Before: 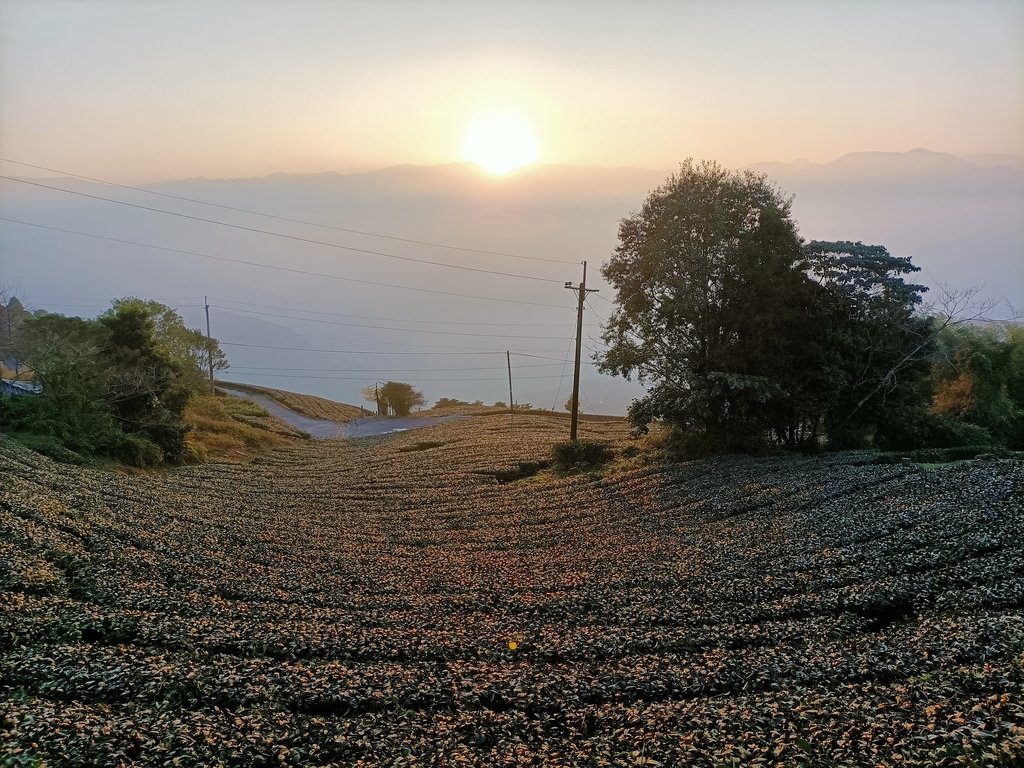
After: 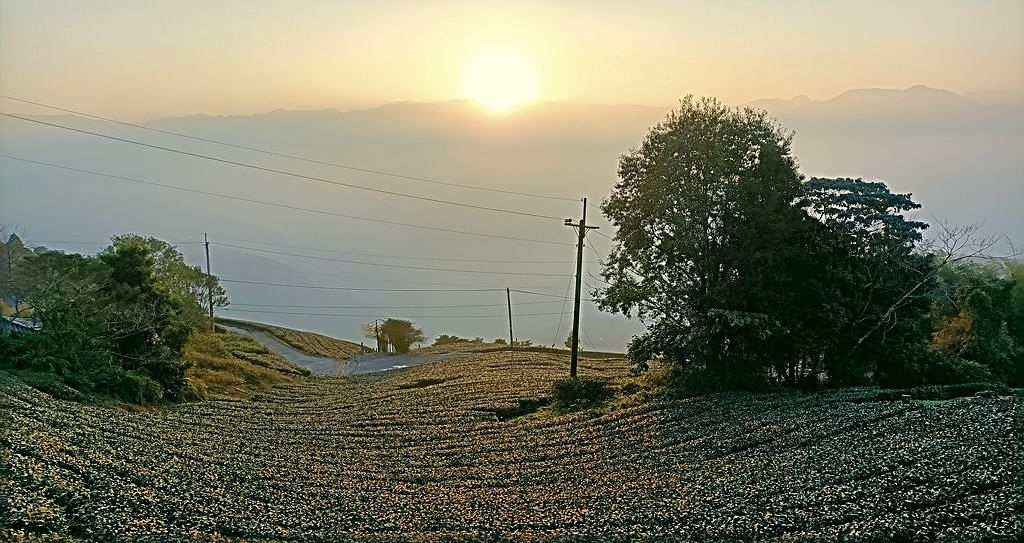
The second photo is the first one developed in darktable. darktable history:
levels: mode automatic
crop and rotate: top 8.293%, bottom 20.996%
color correction: highlights a* -0.482, highlights b* 9.48, shadows a* -9.48, shadows b* 0.803
sharpen: radius 3.025, amount 0.757
